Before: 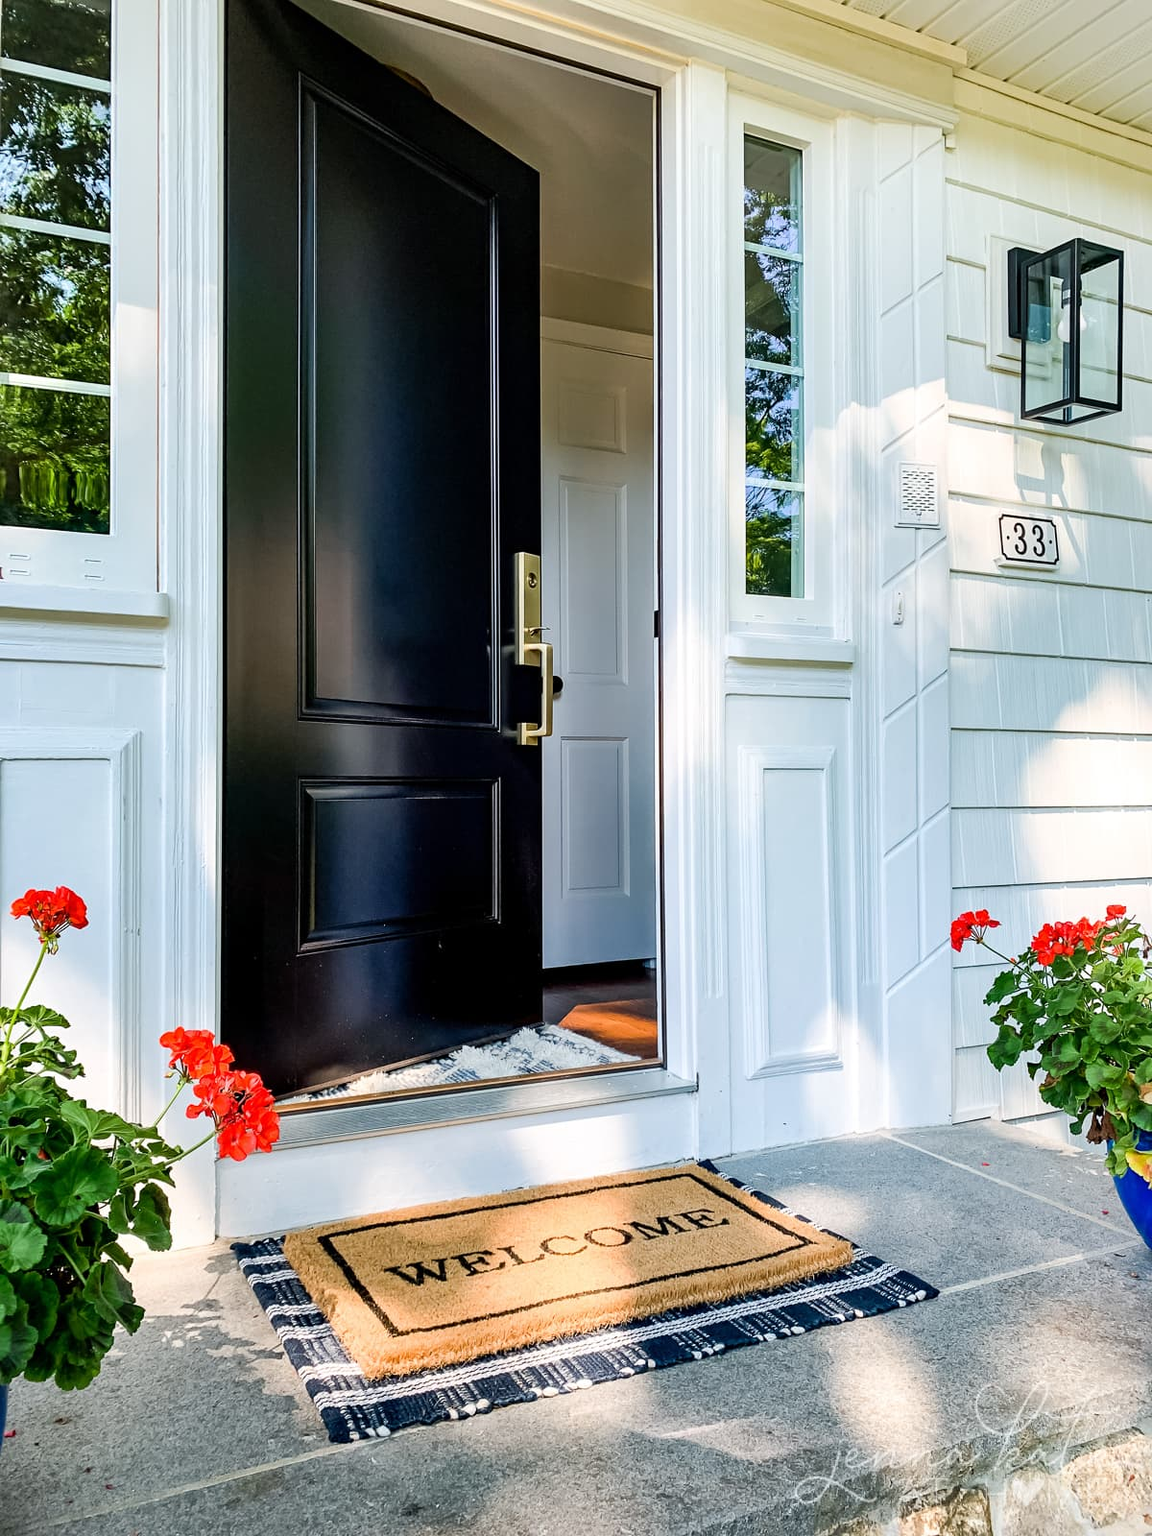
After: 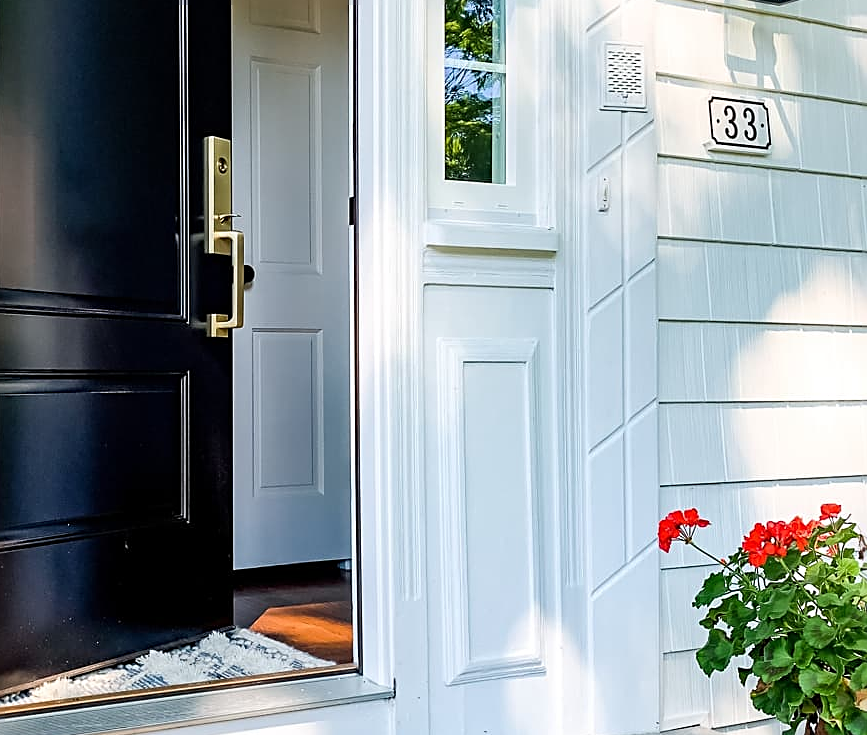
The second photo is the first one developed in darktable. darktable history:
crop and rotate: left 27.715%, top 27.491%, bottom 26.542%
sharpen: on, module defaults
